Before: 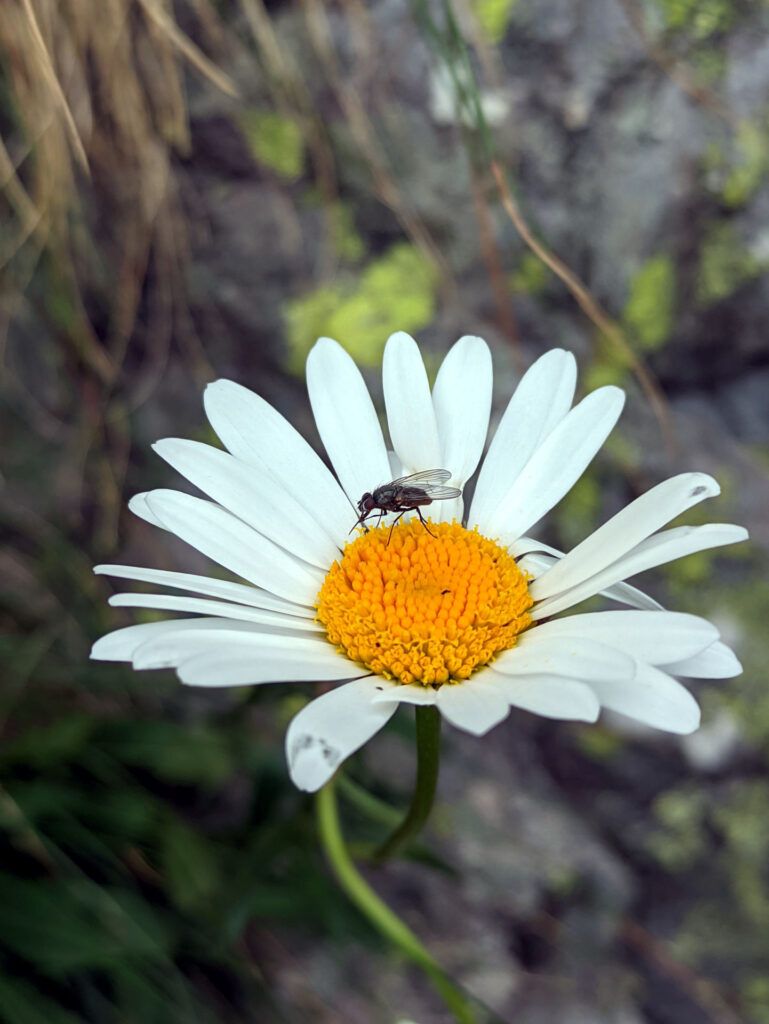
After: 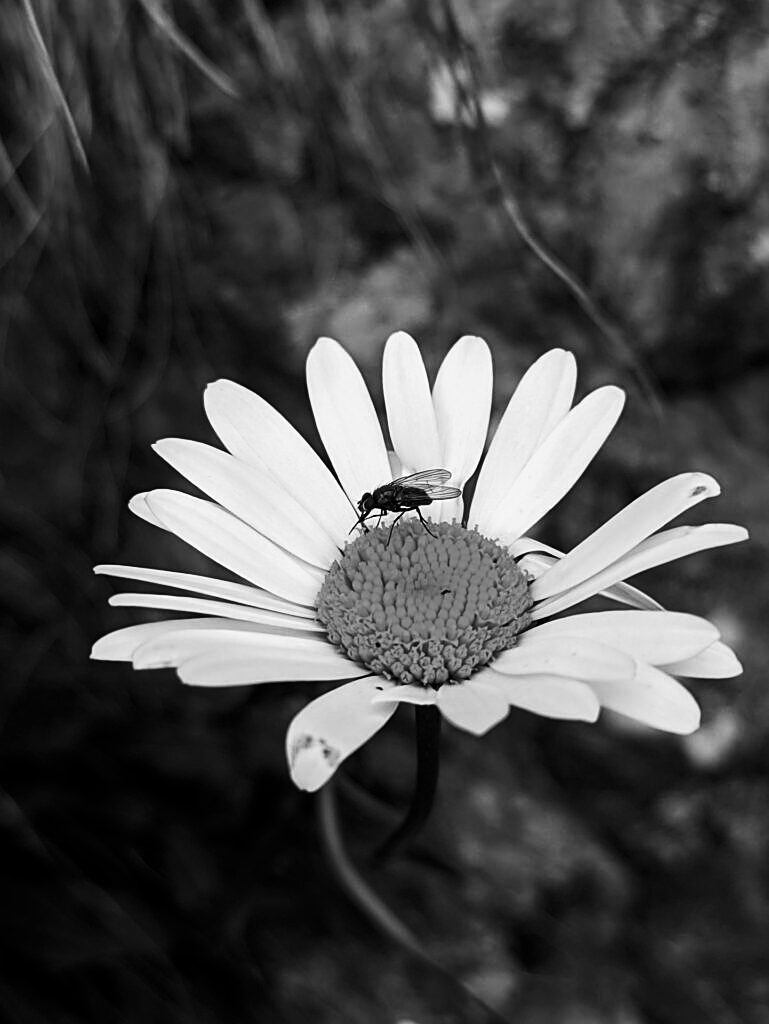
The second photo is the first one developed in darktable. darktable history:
sharpen: amount 0.493
contrast brightness saturation: contrast 0.217, brightness -0.193, saturation 0.238
color calibration: output gray [0.246, 0.254, 0.501, 0], illuminant same as pipeline (D50), adaptation XYZ, x 0.346, y 0.358, temperature 5011.81 K
